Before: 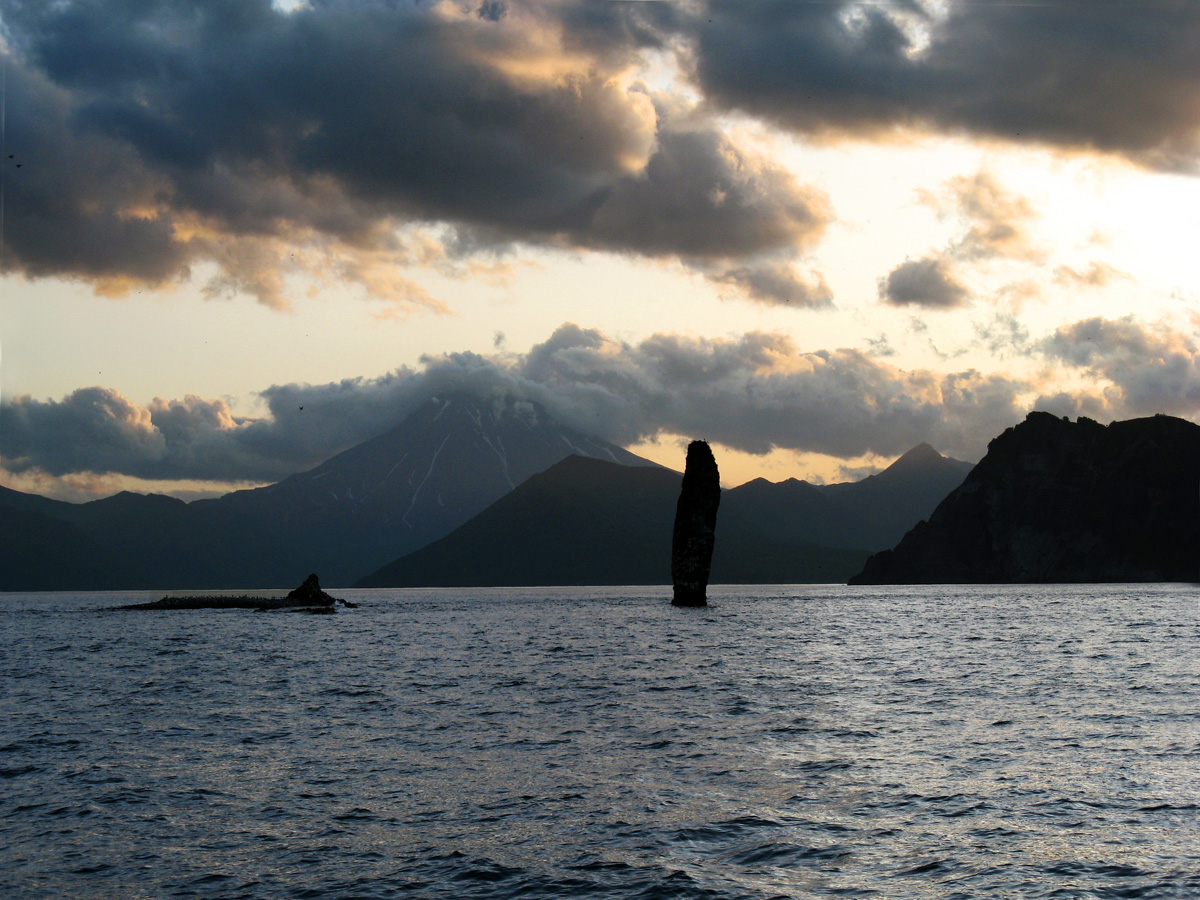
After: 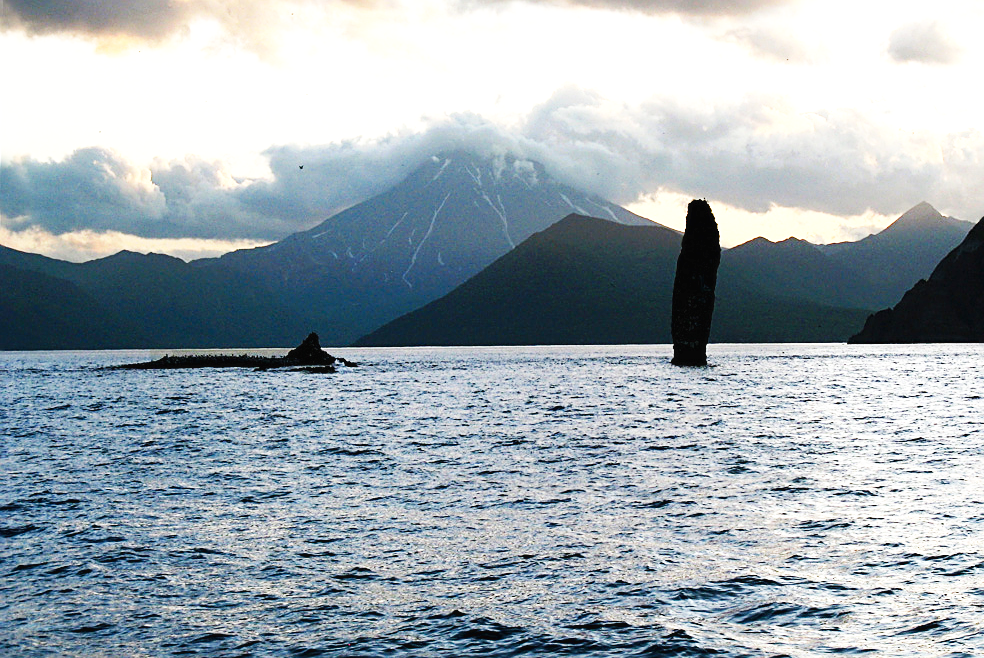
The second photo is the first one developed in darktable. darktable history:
crop: top 26.812%, right 17.948%
sharpen: on, module defaults
exposure: black level correction 0, exposure 0.698 EV, compensate highlight preservation false
base curve: curves: ch0 [(0, 0.003) (0.001, 0.002) (0.006, 0.004) (0.02, 0.022) (0.048, 0.086) (0.094, 0.234) (0.162, 0.431) (0.258, 0.629) (0.385, 0.8) (0.548, 0.918) (0.751, 0.988) (1, 1)], preserve colors none
